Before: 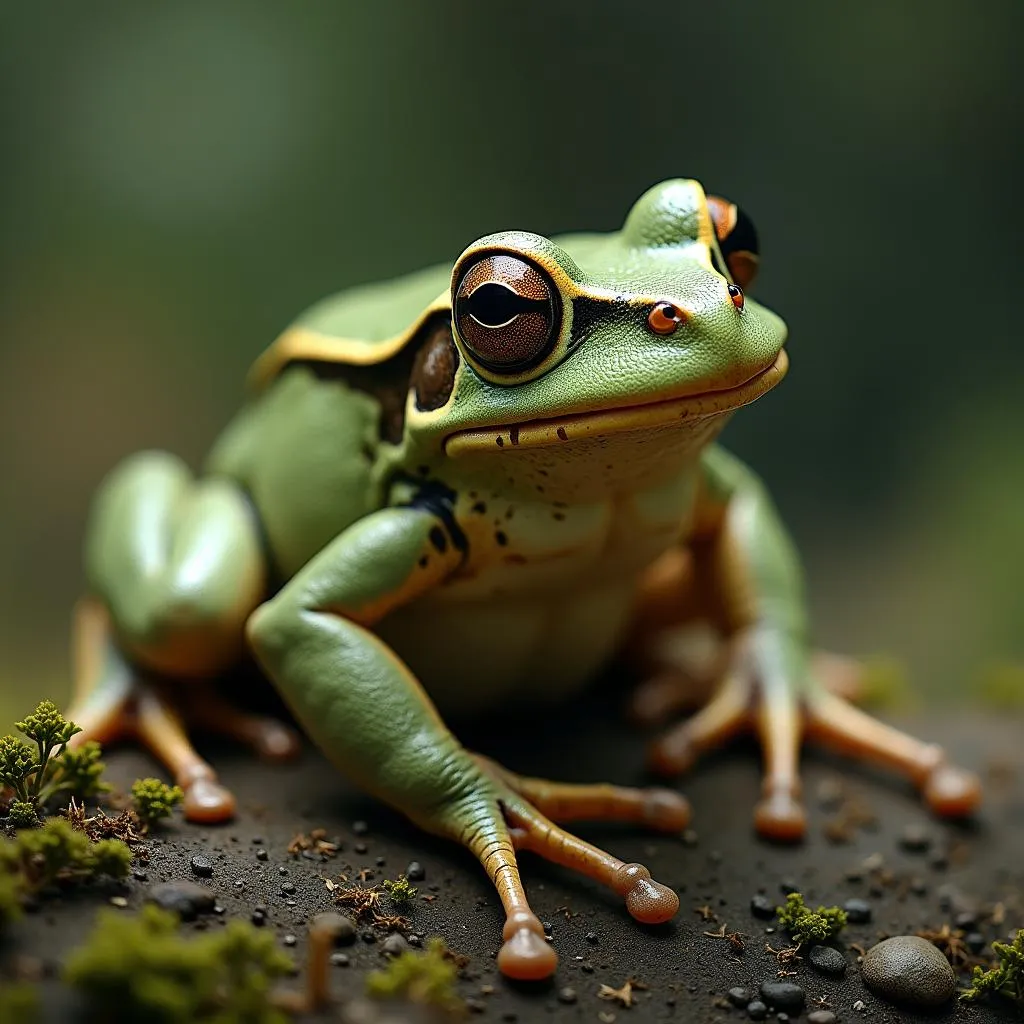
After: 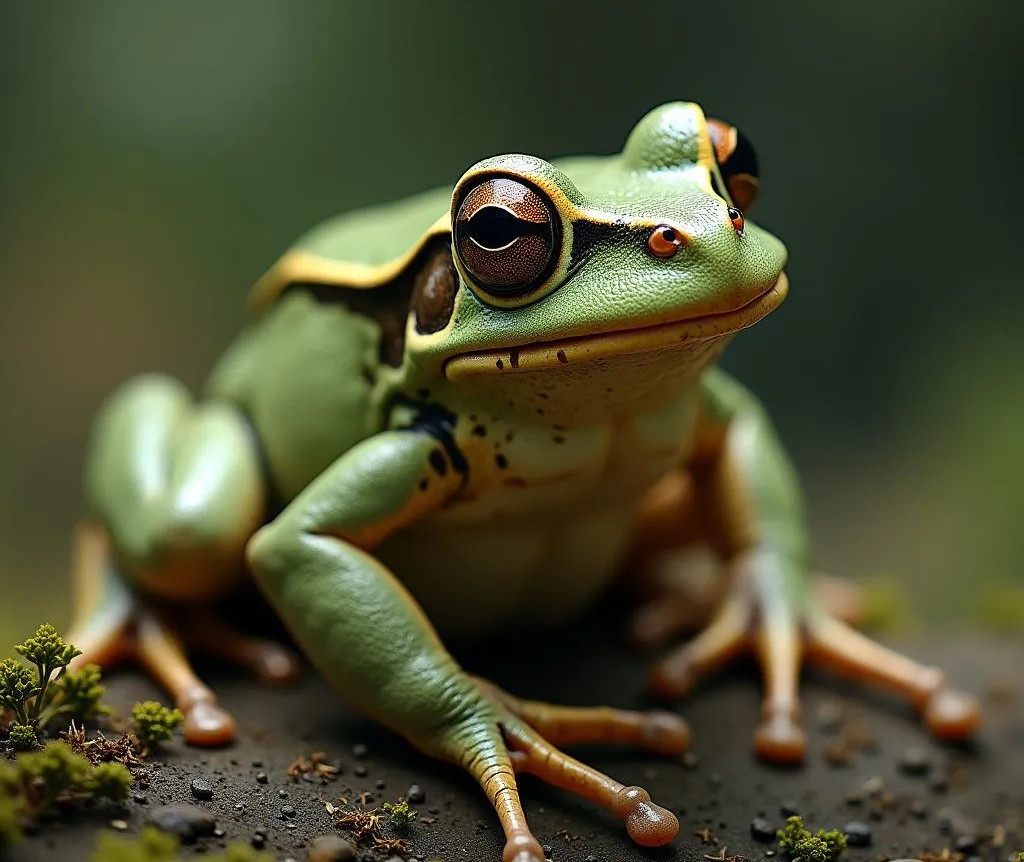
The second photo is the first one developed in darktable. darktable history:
crop: top 7.577%, bottom 8.207%
